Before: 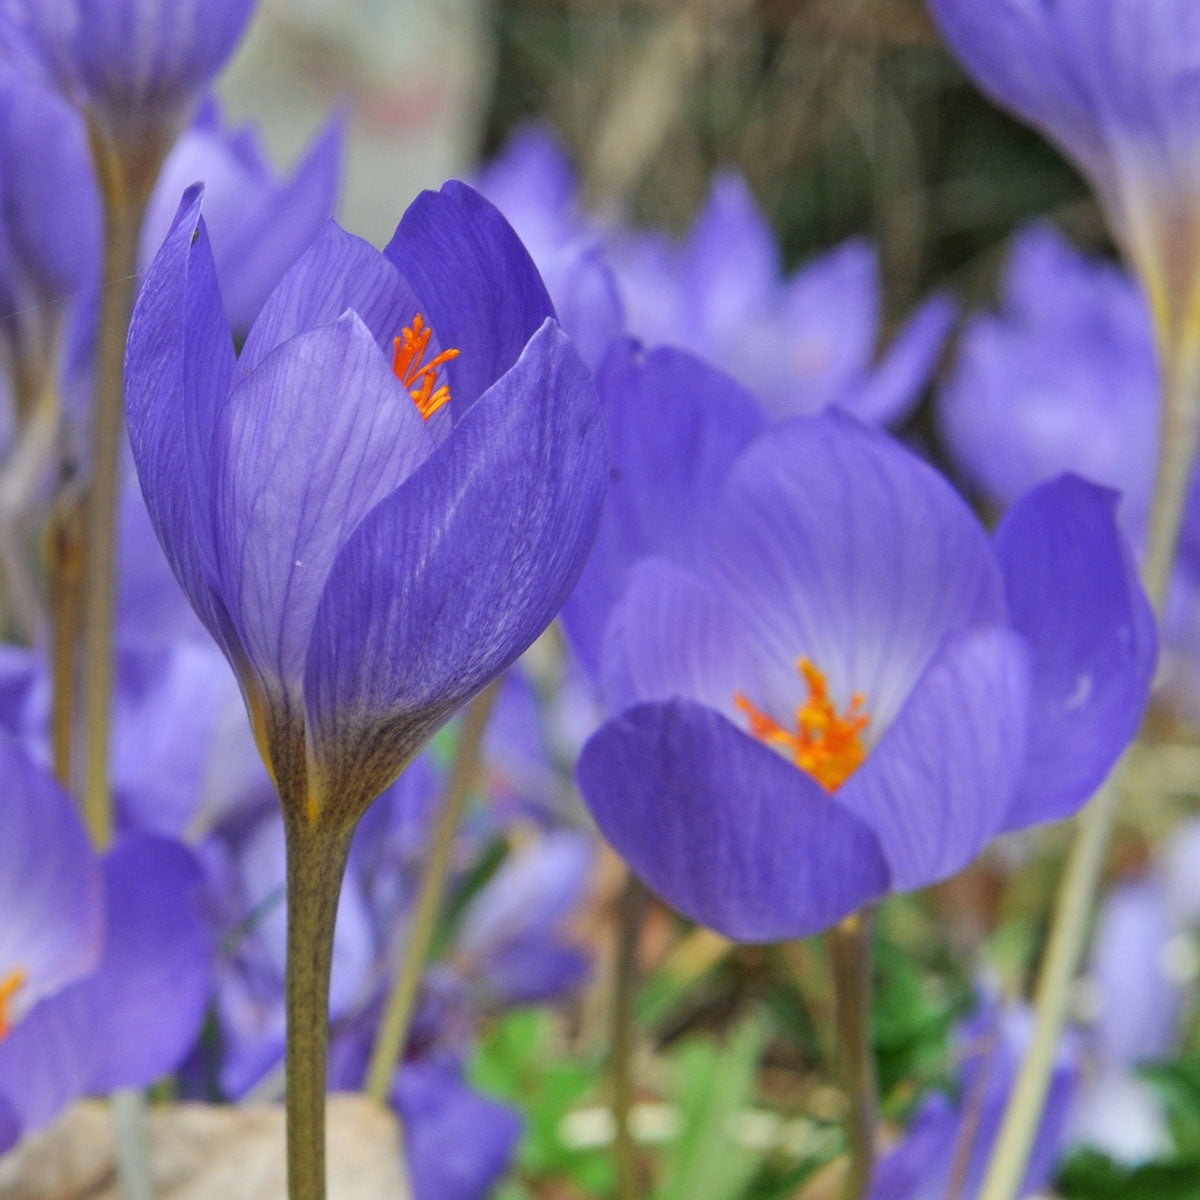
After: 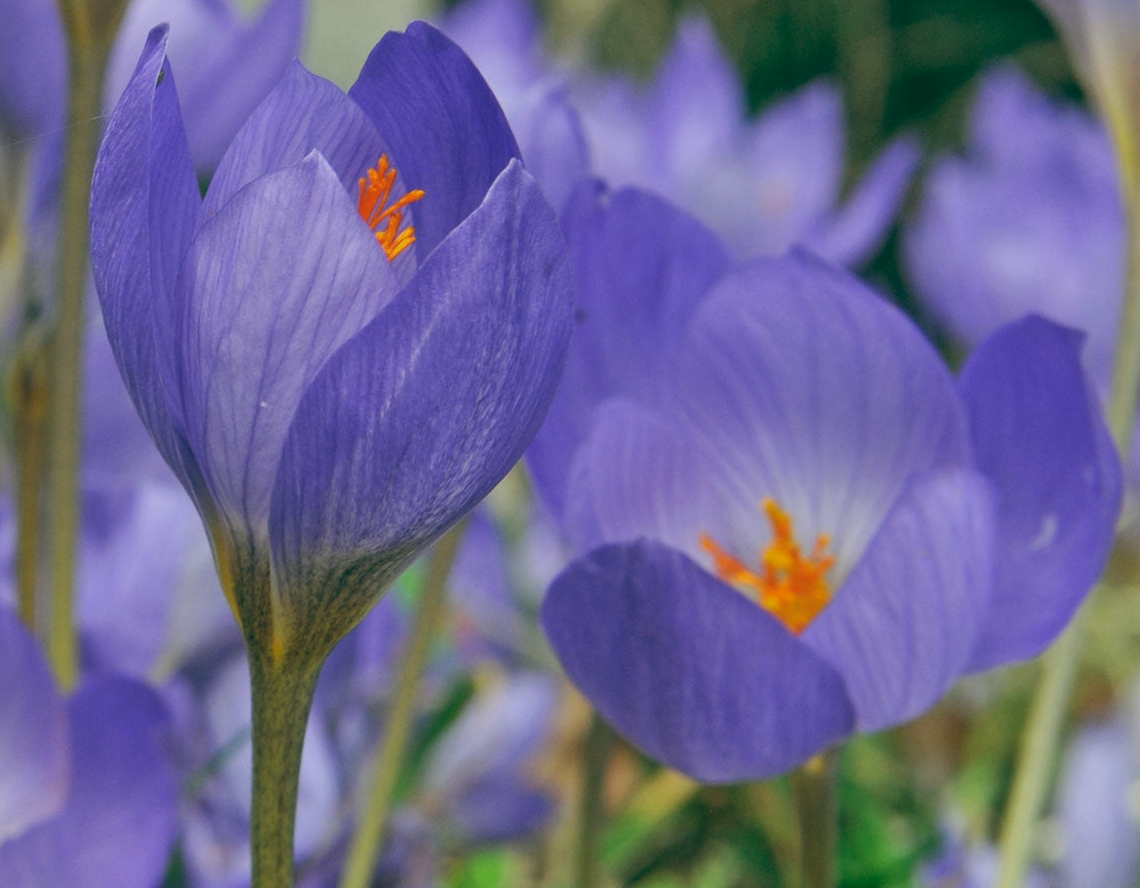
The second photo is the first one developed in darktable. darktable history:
color balance: lift [1.005, 0.99, 1.007, 1.01], gamma [1, 1.034, 1.032, 0.966], gain [0.873, 1.055, 1.067, 0.933]
crop and rotate: left 2.991%, top 13.302%, right 1.981%, bottom 12.636%
